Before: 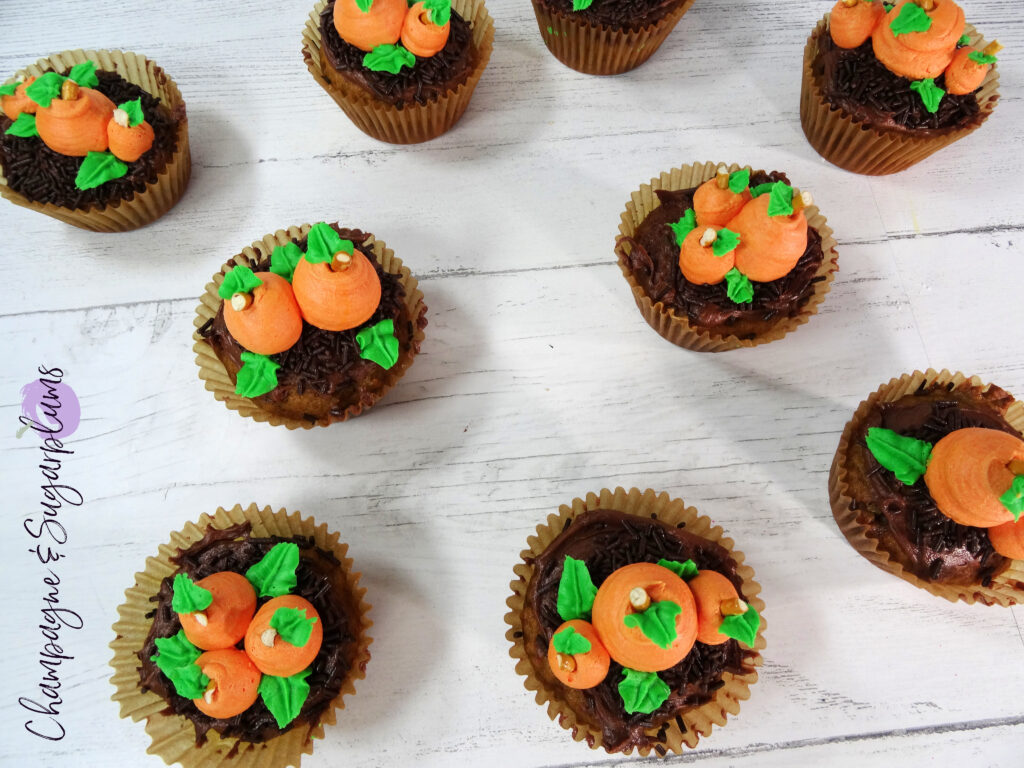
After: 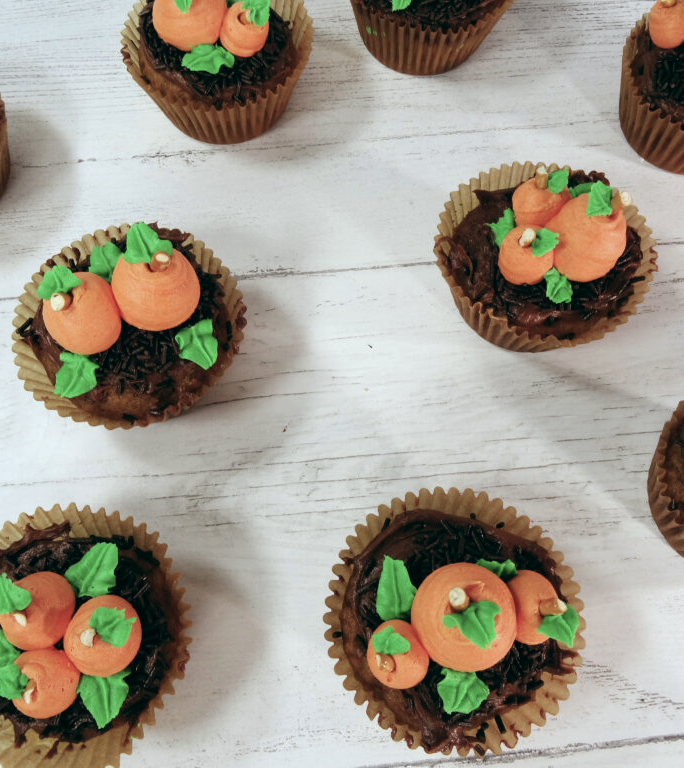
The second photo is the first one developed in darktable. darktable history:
color balance: lift [1, 0.994, 1.002, 1.006], gamma [0.957, 1.081, 1.016, 0.919], gain [0.97, 0.972, 1.01, 1.028], input saturation 91.06%, output saturation 79.8%
crop and rotate: left 17.732%, right 15.423%
